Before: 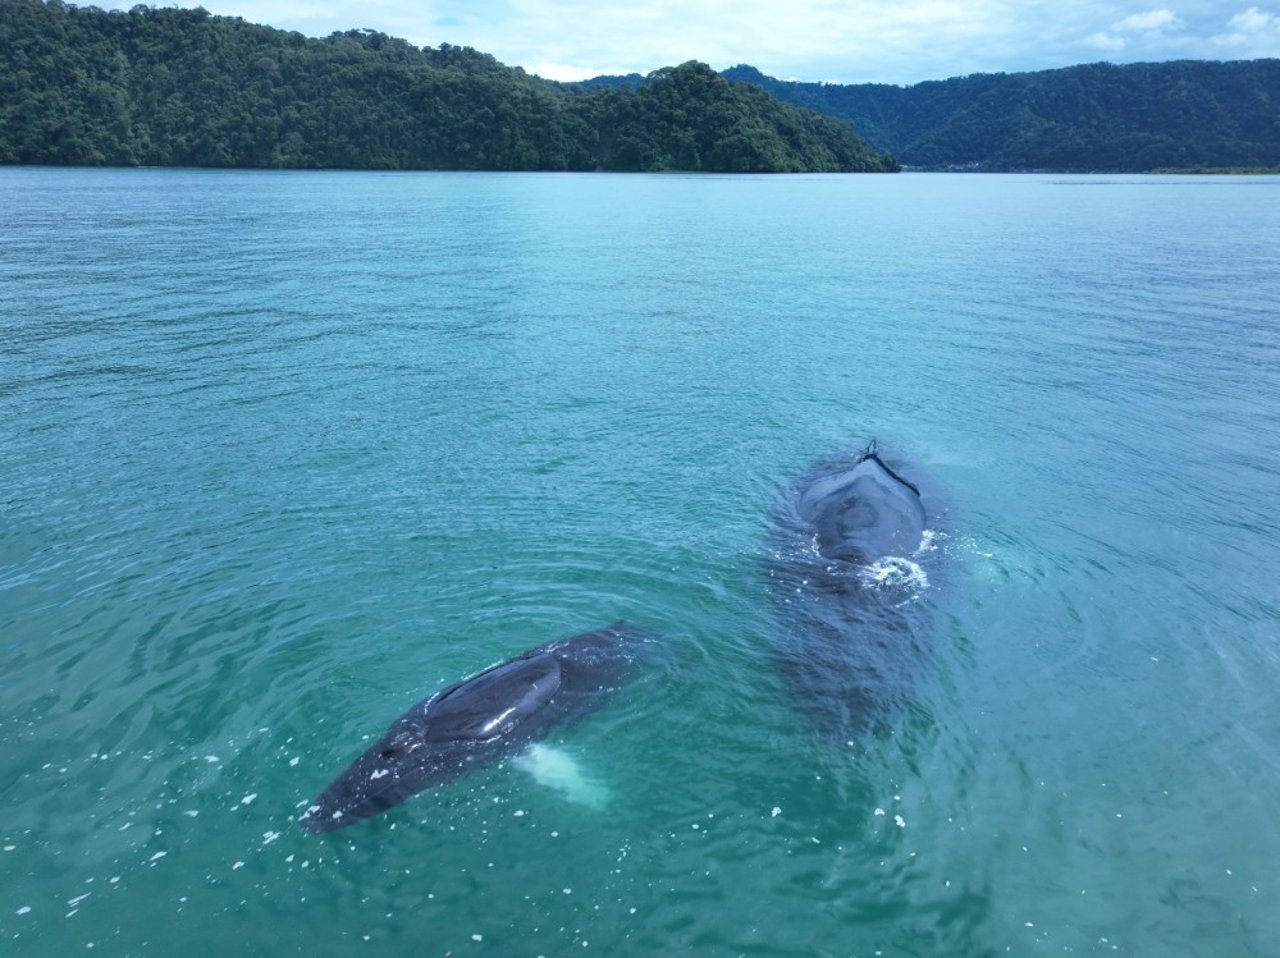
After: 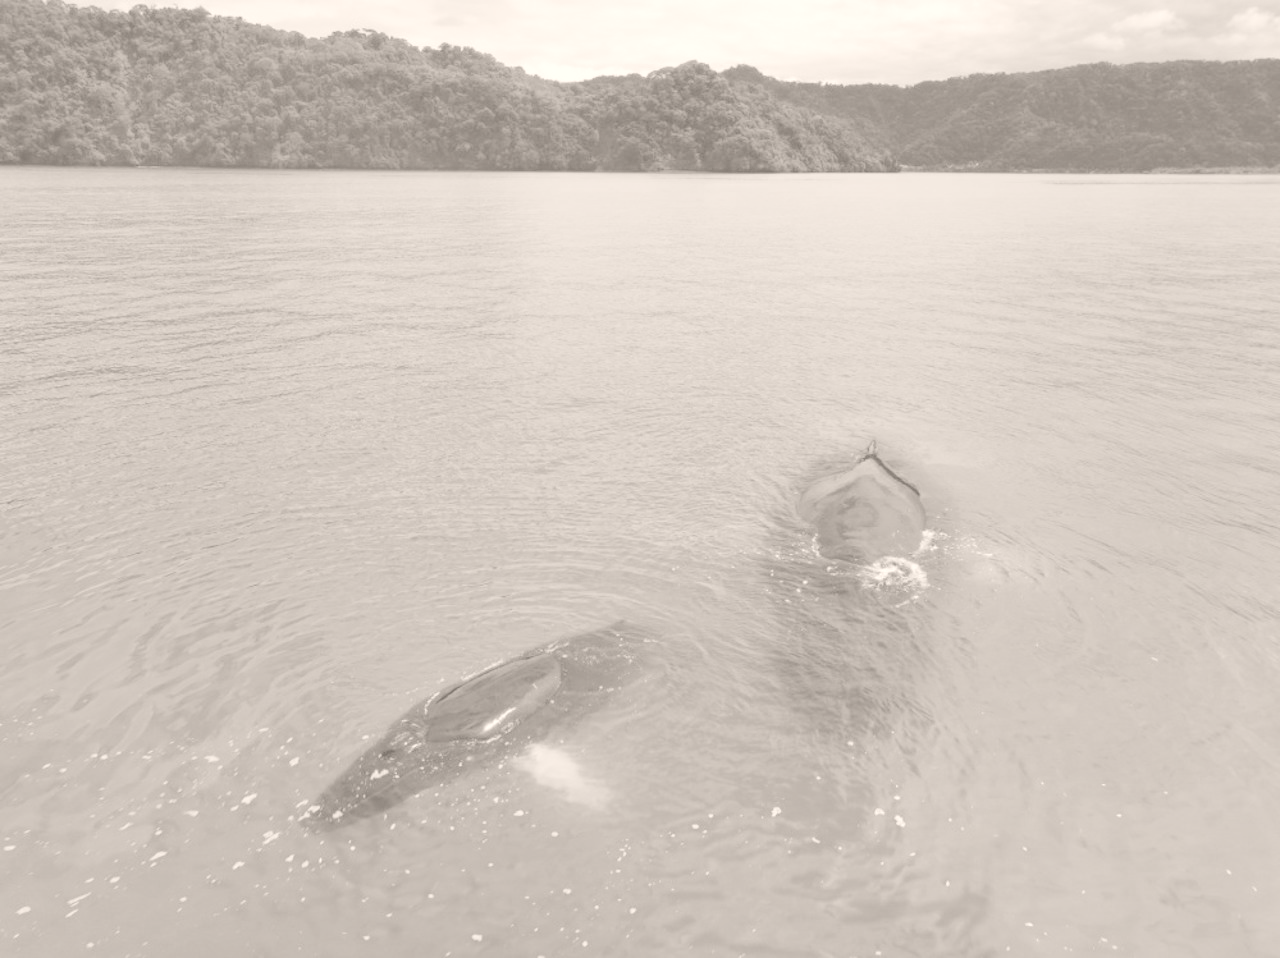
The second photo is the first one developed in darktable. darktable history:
colorize: hue 34.49°, saturation 35.33%, source mix 100%, lightness 55%, version 1
filmic rgb: black relative exposure -16 EV, white relative exposure 8 EV, threshold 3 EV, hardness 4.17, latitude 50%, contrast 0.5, color science v5 (2021), contrast in shadows safe, contrast in highlights safe, enable highlight reconstruction true
color correction: highlights a* -5.94, highlights b* 11.19
